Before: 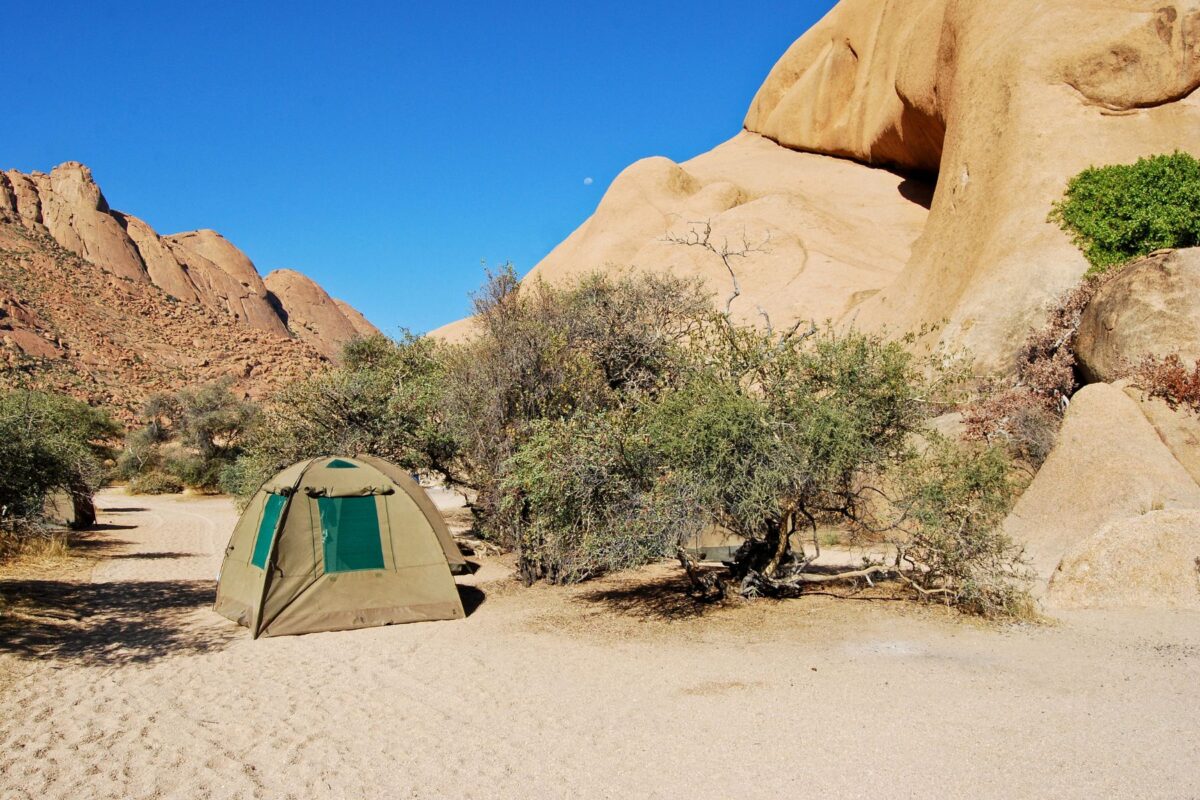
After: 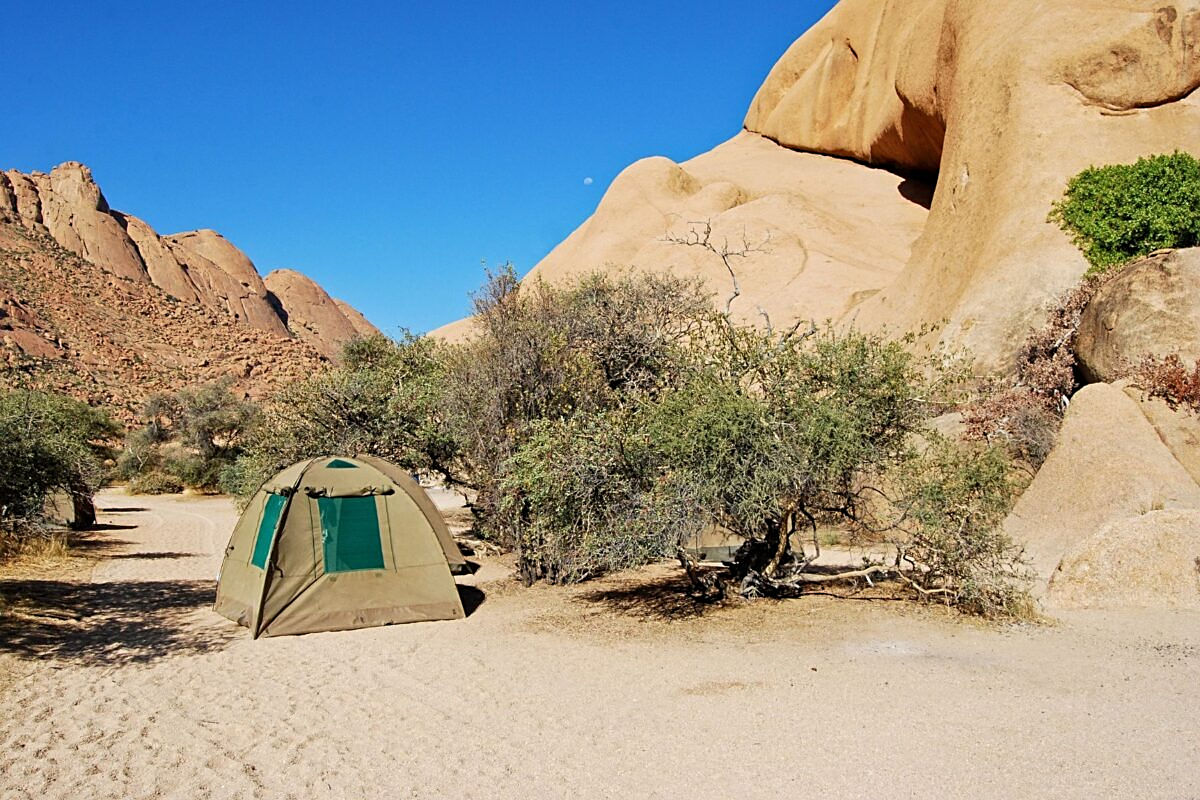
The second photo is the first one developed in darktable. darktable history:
sharpen: on, module defaults
levels: mode automatic, levels [0, 0.498, 0.996]
